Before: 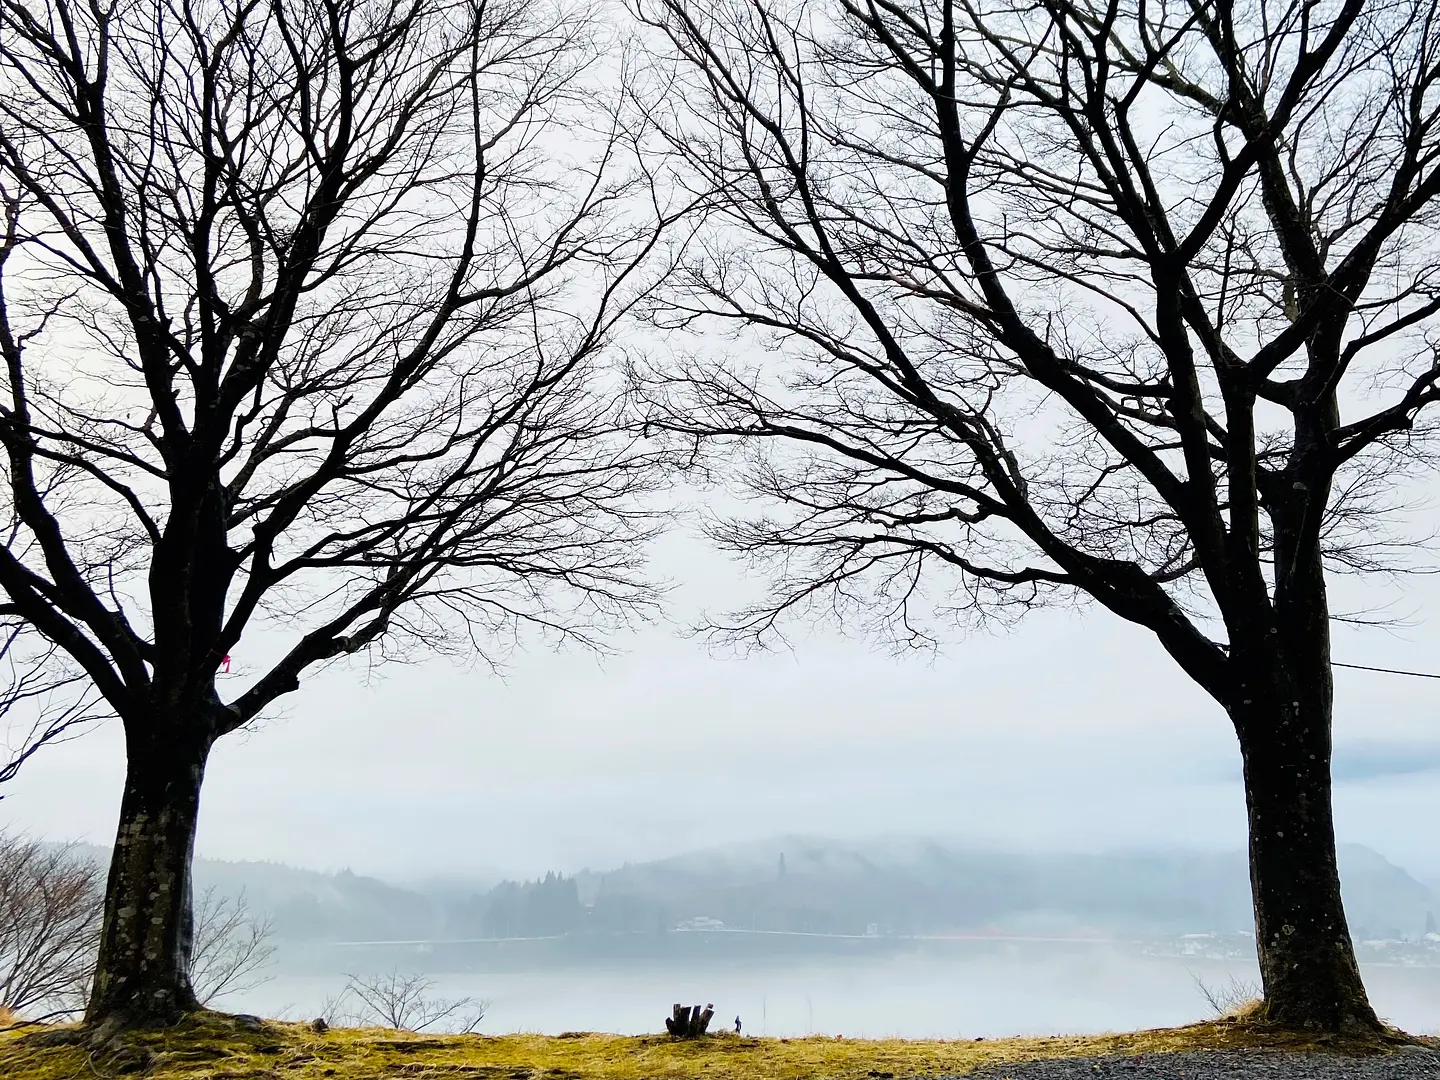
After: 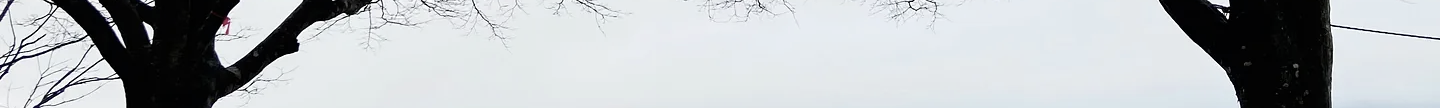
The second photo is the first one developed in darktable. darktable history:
crop and rotate: top 59.084%, bottom 30.916%
contrast brightness saturation: contrast 0.1, saturation -0.36
tone equalizer: on, module defaults
